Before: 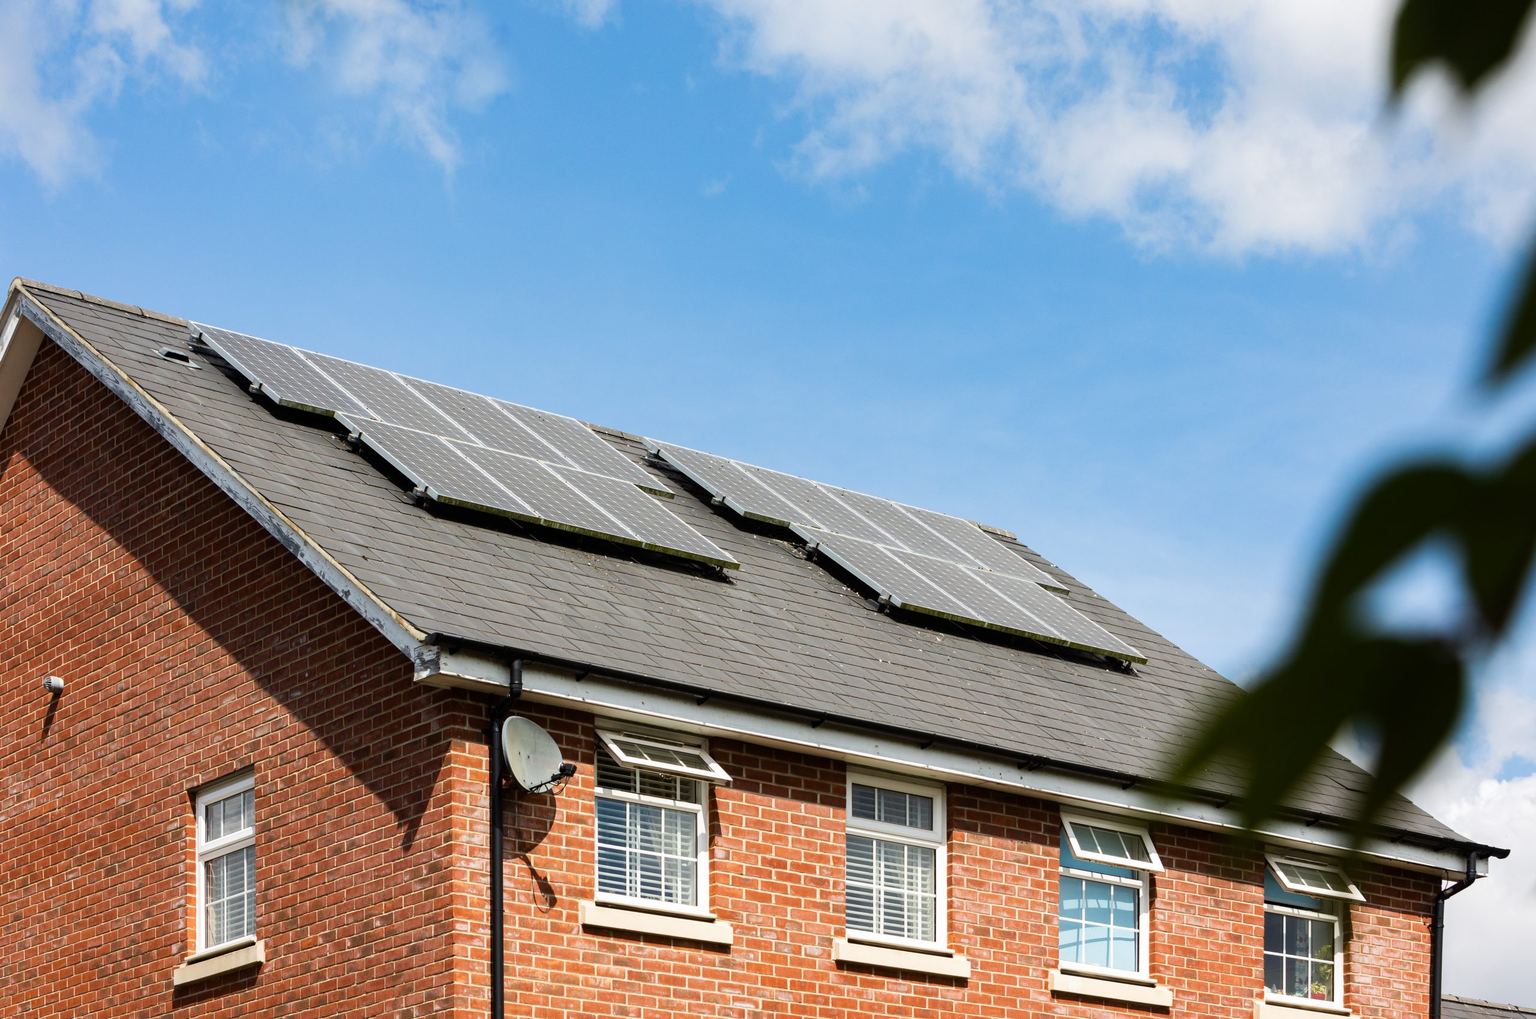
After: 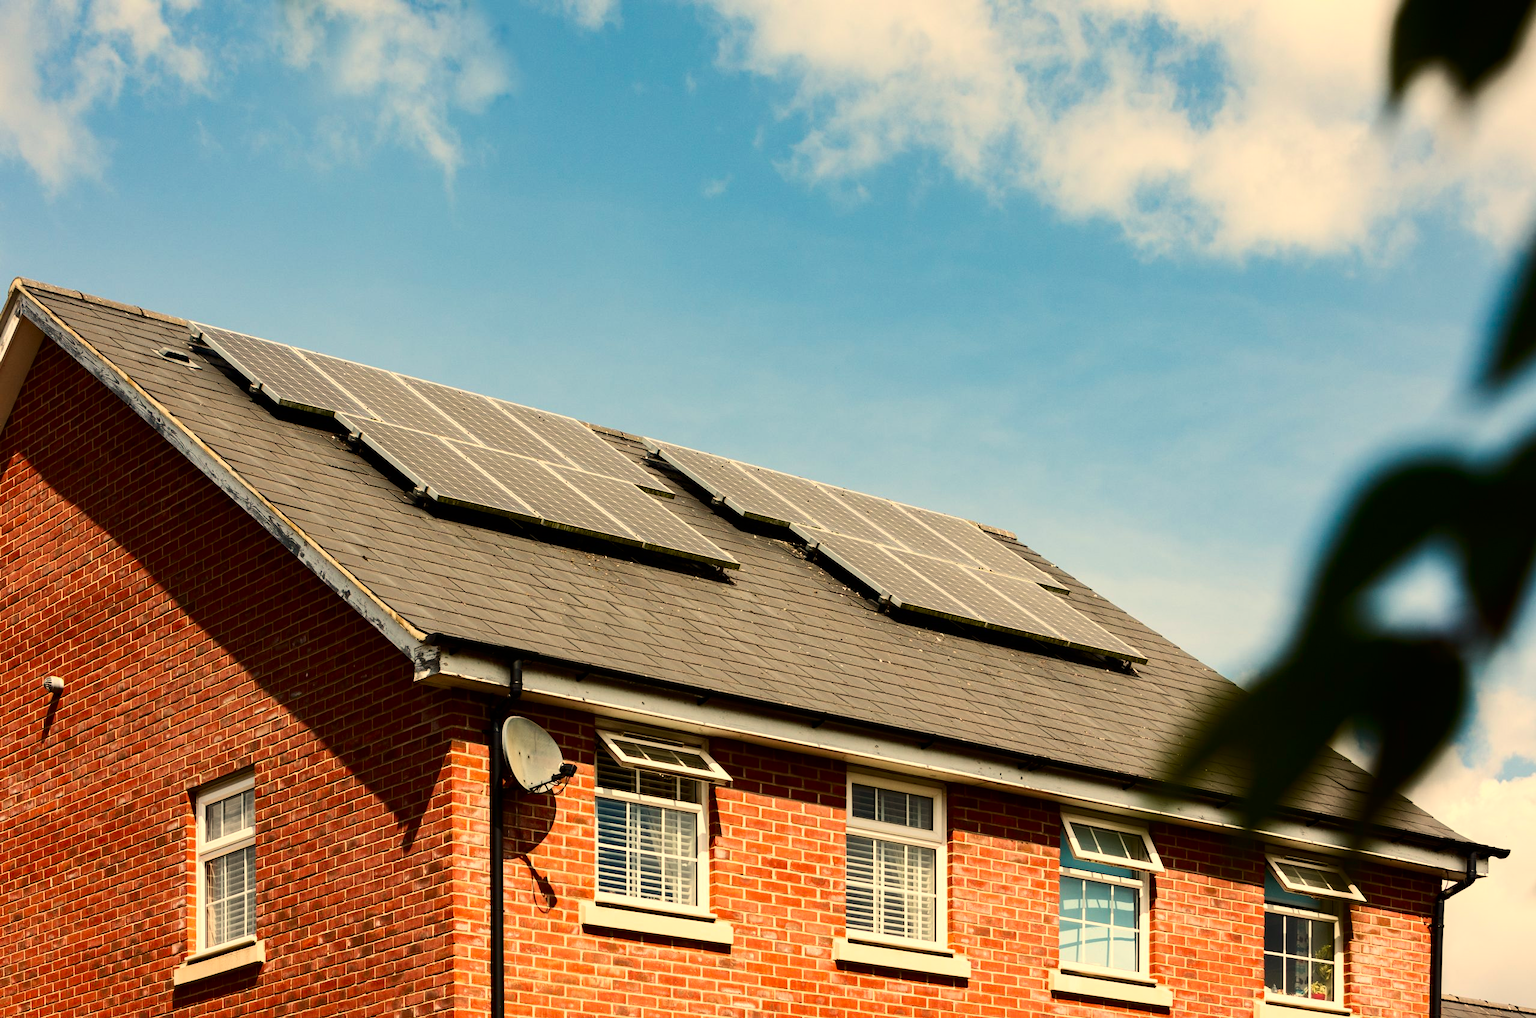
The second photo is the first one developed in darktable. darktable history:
contrast brightness saturation: contrast 0.19, brightness -0.11, saturation 0.21
white balance: red 1.123, blue 0.83
